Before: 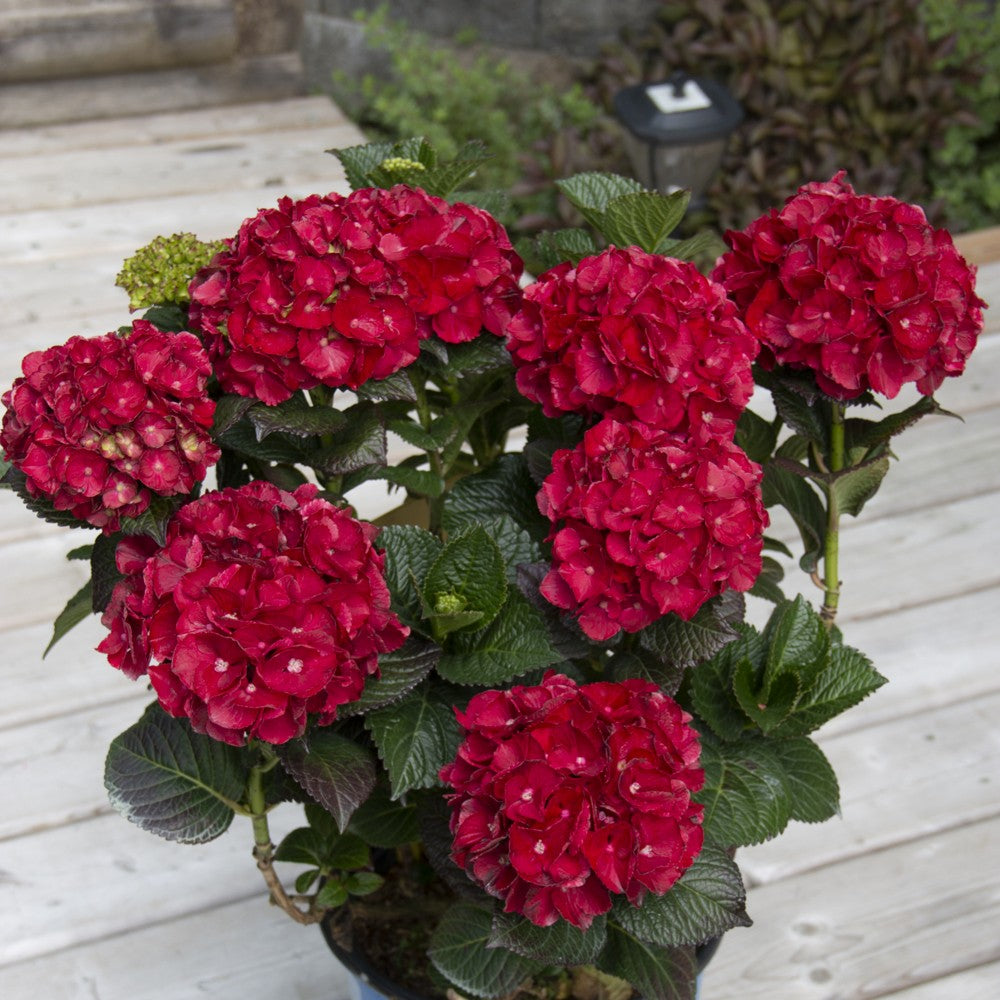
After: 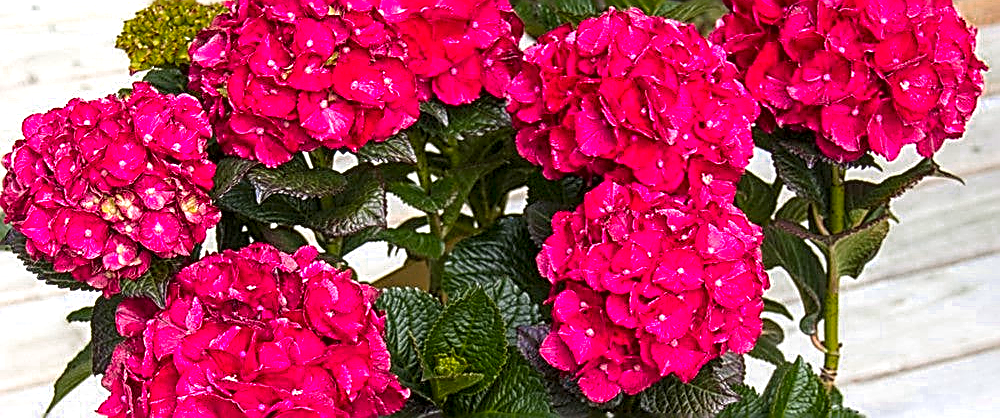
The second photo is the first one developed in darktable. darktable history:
color zones: curves: ch0 [(0, 0.553) (0.123, 0.58) (0.23, 0.419) (0.468, 0.155) (0.605, 0.132) (0.723, 0.063) (0.833, 0.172) (0.921, 0.468)]; ch1 [(0.025, 0.645) (0.229, 0.584) (0.326, 0.551) (0.537, 0.446) (0.599, 0.911) (0.708, 1) (0.805, 0.944)]; ch2 [(0.086, 0.468) (0.254, 0.464) (0.638, 0.564) (0.702, 0.592) (0.768, 0.564)]
crop and rotate: top 23.84%, bottom 34.294%
sharpen: amount 2
contrast brightness saturation: contrast 0.08, saturation 0.2
exposure: black level correction 0, exposure 0.7 EV, compensate exposure bias true, compensate highlight preservation false
local contrast: on, module defaults
